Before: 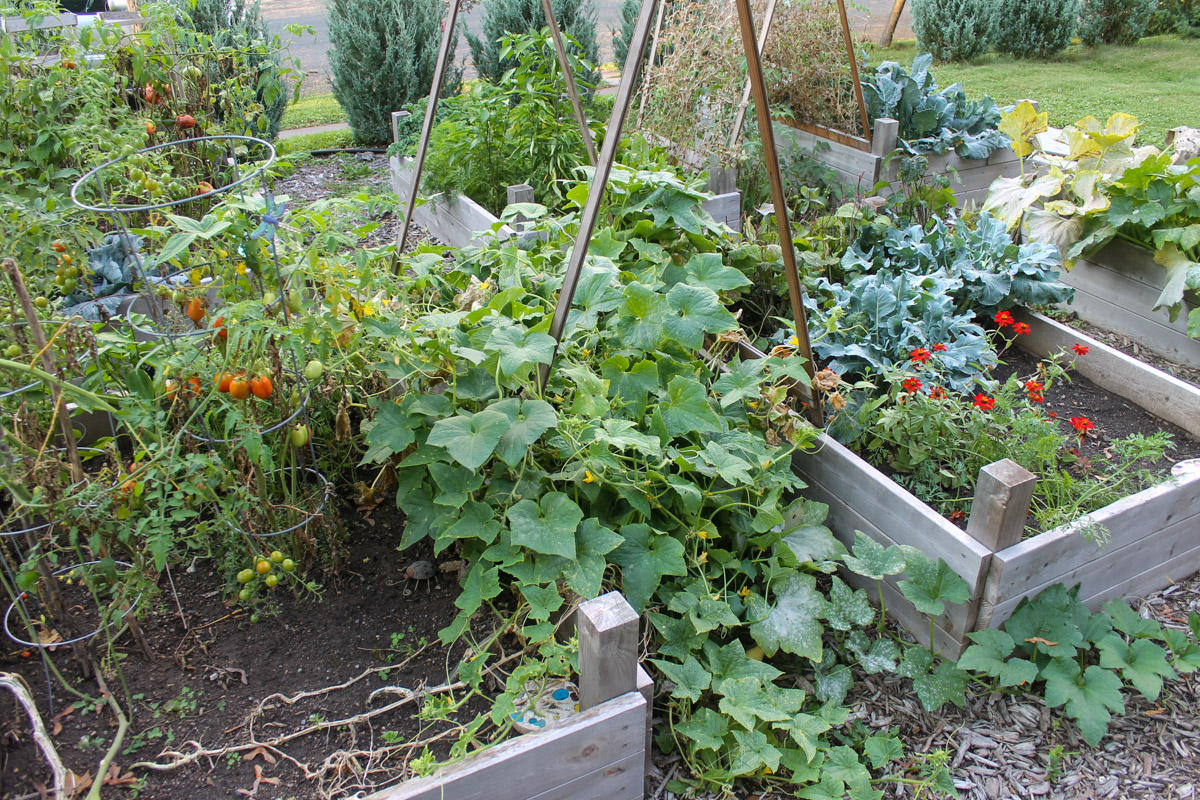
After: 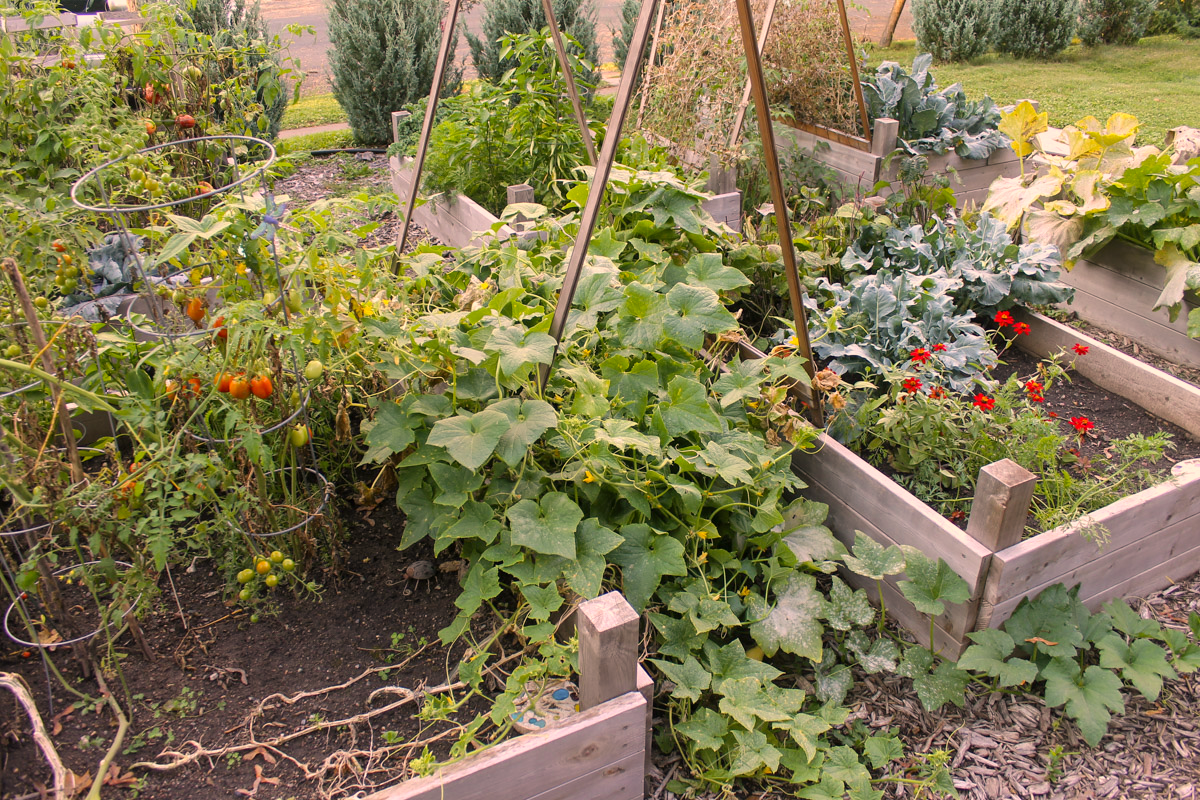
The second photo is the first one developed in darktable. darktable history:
color correction: highlights a* 17.86, highlights b* 18.72
